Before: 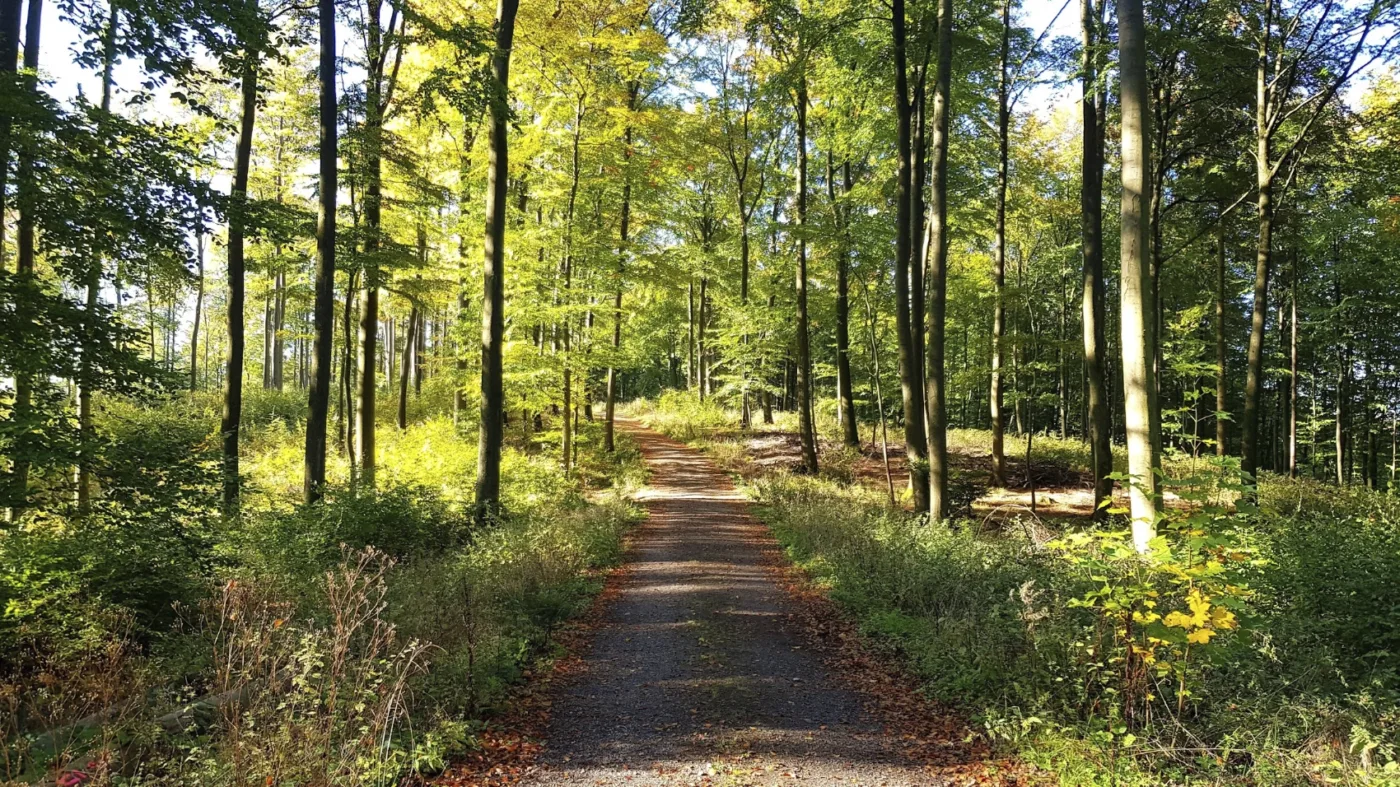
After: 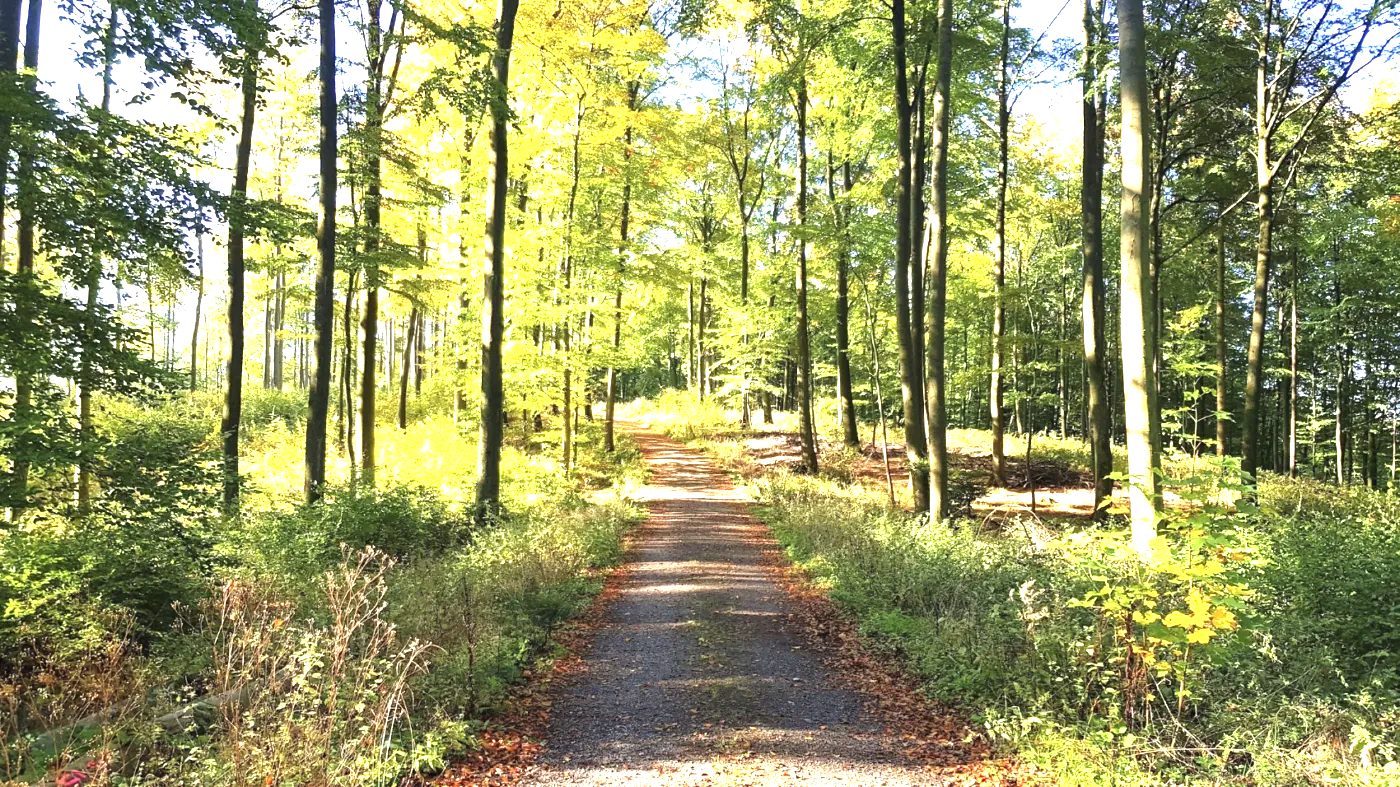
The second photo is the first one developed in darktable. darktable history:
exposure: black level correction 0, exposure 1.447 EV, compensate highlight preservation false
